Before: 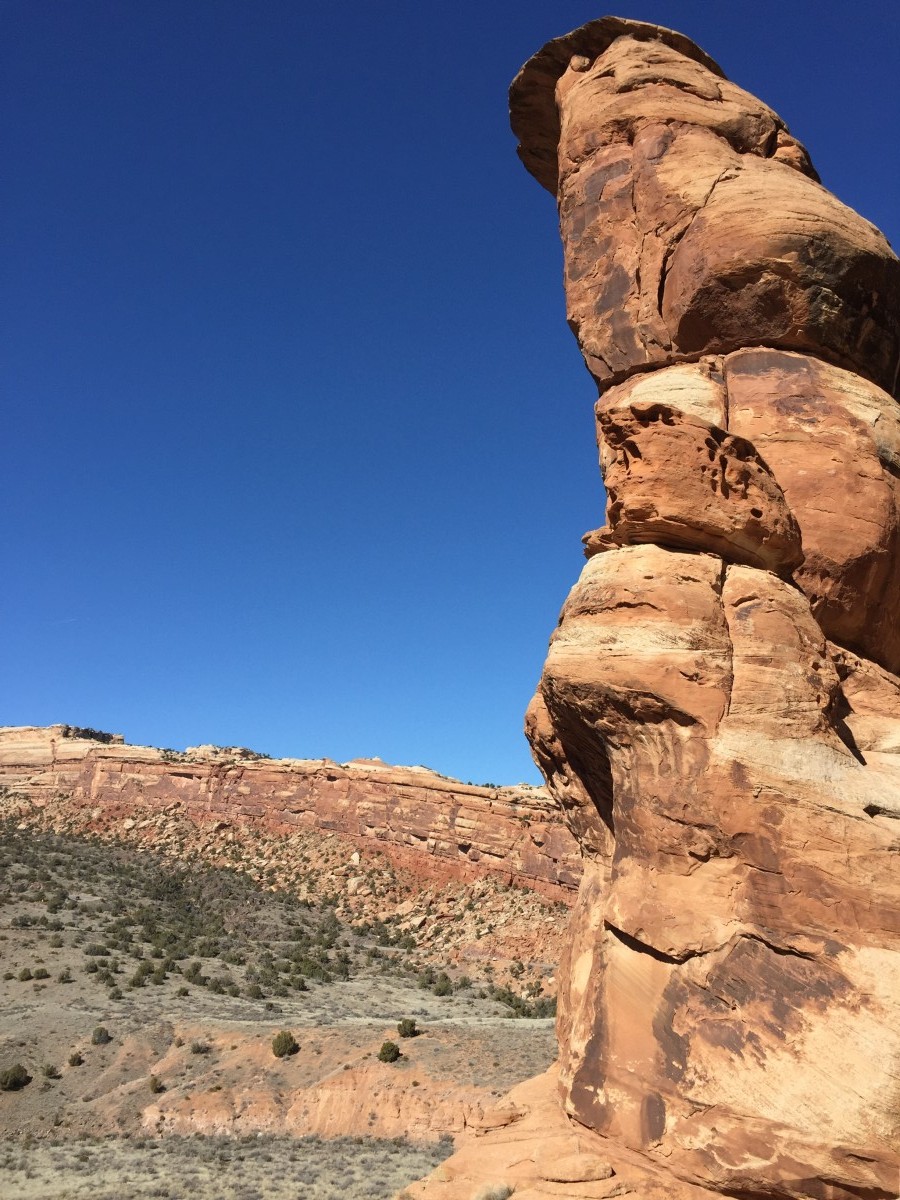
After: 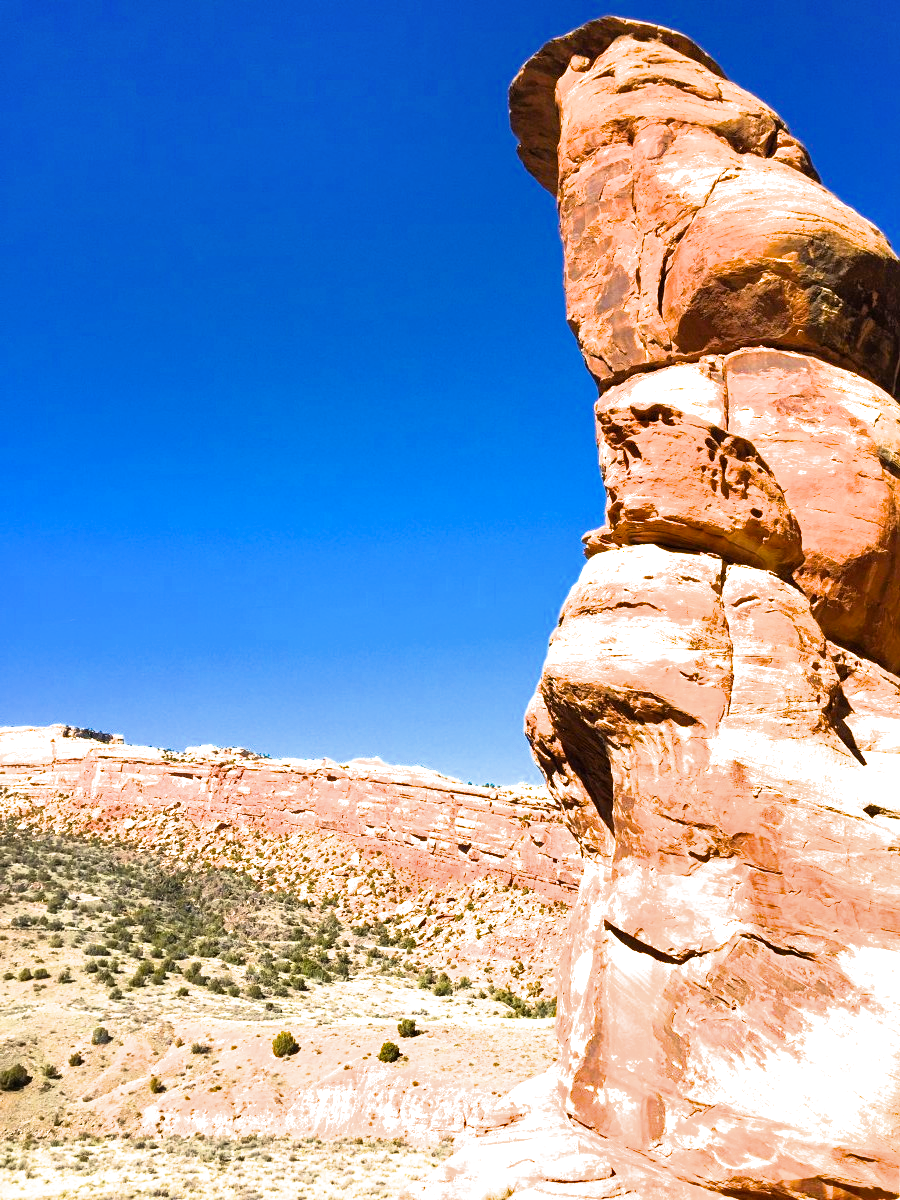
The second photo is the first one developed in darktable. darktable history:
shadows and highlights: shadows 32, highlights -32, soften with gaussian
filmic rgb: black relative exposure -7.65 EV, white relative exposure 4.56 EV, hardness 3.61, color science v6 (2022)
color balance rgb: perceptual saturation grading › global saturation 25%, perceptual brilliance grading › global brilliance 35%, perceptual brilliance grading › highlights 50%, perceptual brilliance grading › mid-tones 60%, perceptual brilliance grading › shadows 35%, global vibrance 20%
tone equalizer: -7 EV -0.63 EV, -6 EV 1 EV, -5 EV -0.45 EV, -4 EV 0.43 EV, -3 EV 0.41 EV, -2 EV 0.15 EV, -1 EV -0.15 EV, +0 EV -0.39 EV, smoothing diameter 25%, edges refinement/feathering 10, preserve details guided filter
